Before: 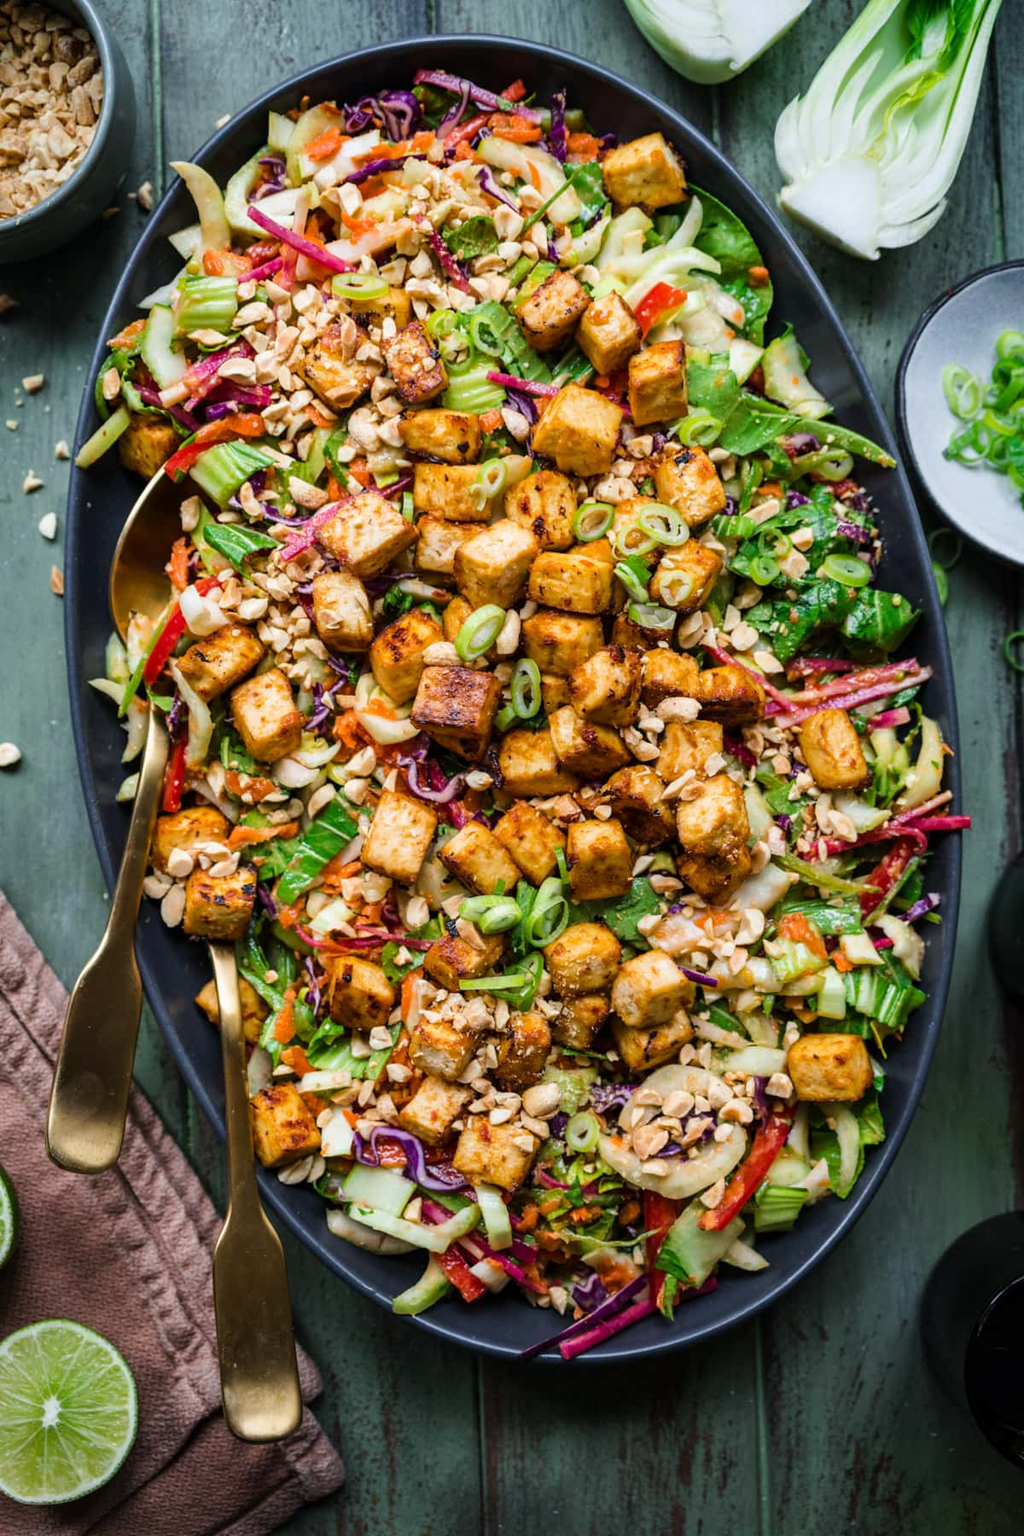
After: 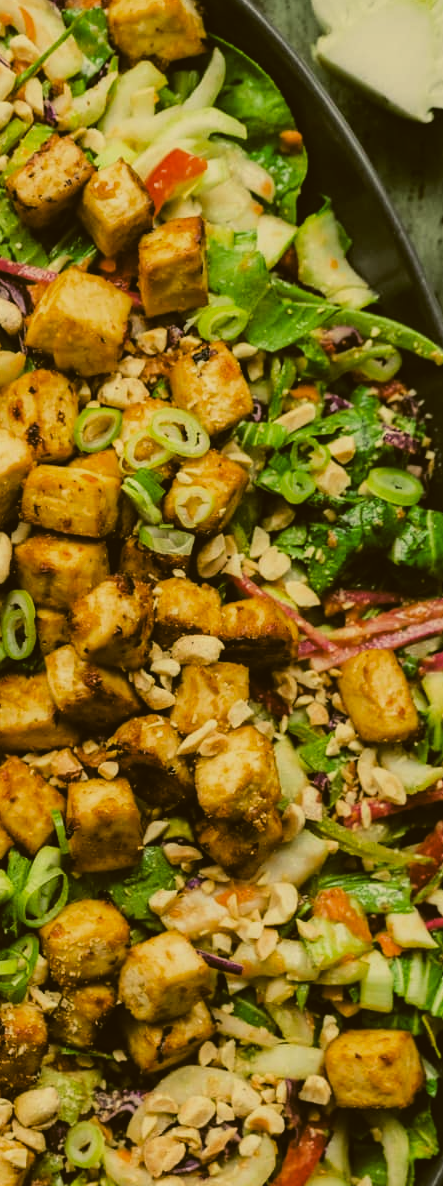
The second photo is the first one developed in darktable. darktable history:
filmic rgb: black relative exposure -7.5 EV, white relative exposure 5 EV, hardness 3.35, contrast 1.296, add noise in highlights 0, color science v3 (2019), use custom middle-gray values true, contrast in highlights soft
color correction: highlights a* 0.169, highlights b* 29.61, shadows a* -0.164, shadows b* 21.68
exposure: black level correction -0.035, exposure -0.496 EV, compensate highlight preservation false
crop and rotate: left 49.863%, top 10.15%, right 13.217%, bottom 23.957%
